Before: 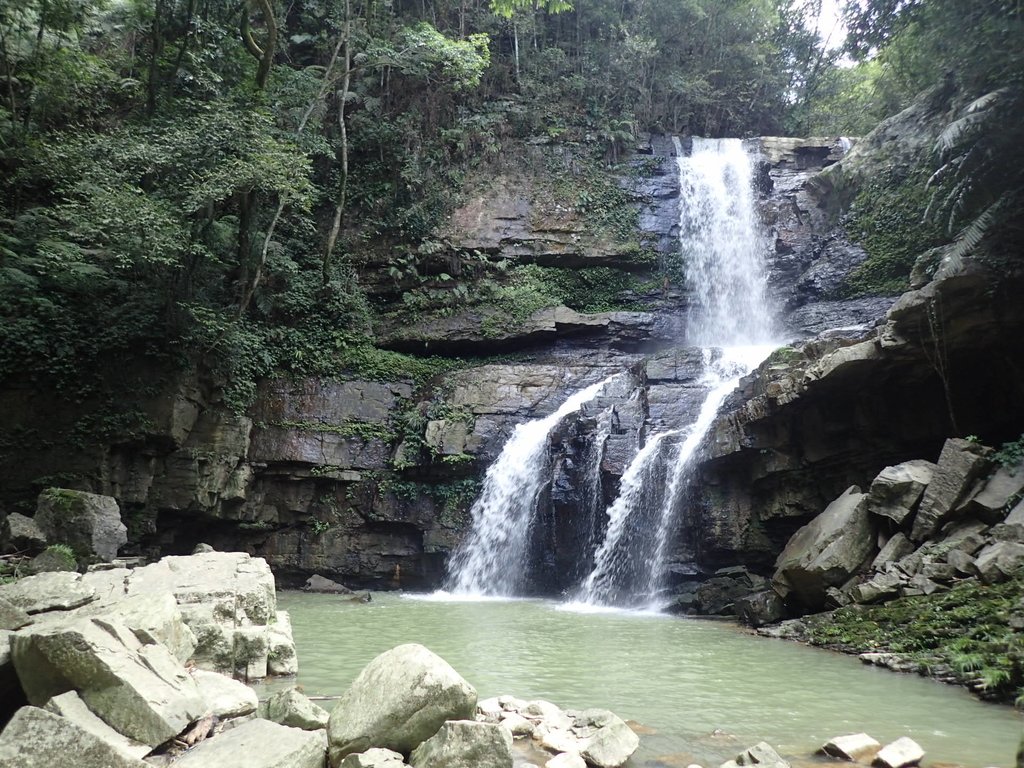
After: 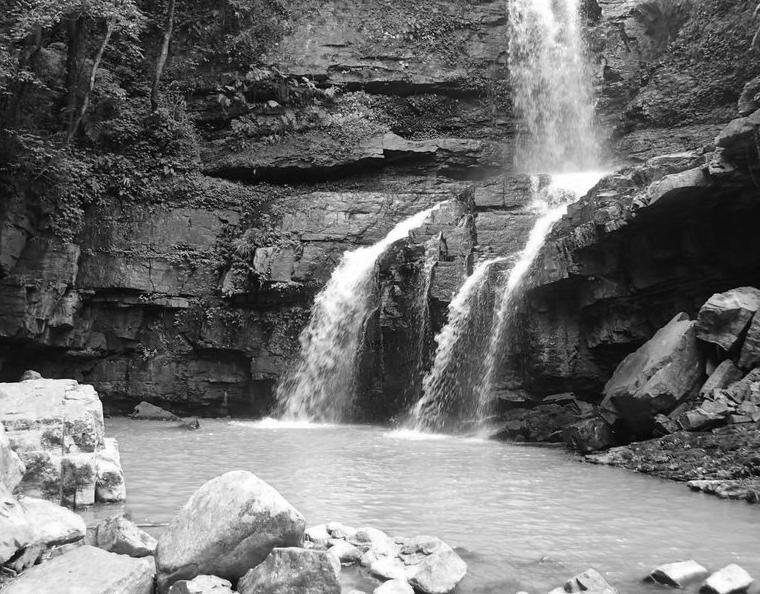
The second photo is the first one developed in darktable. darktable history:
crop: left 16.867%, top 22.593%, right 8.841%
color zones: curves: ch0 [(0.002, 0.429) (0.121, 0.212) (0.198, 0.113) (0.276, 0.344) (0.331, 0.541) (0.41, 0.56) (0.482, 0.289) (0.619, 0.227) (0.721, 0.18) (0.821, 0.435) (0.928, 0.555) (1, 0.587)]; ch1 [(0, 0) (0.143, 0) (0.286, 0) (0.429, 0) (0.571, 0) (0.714, 0) (0.857, 0)]
